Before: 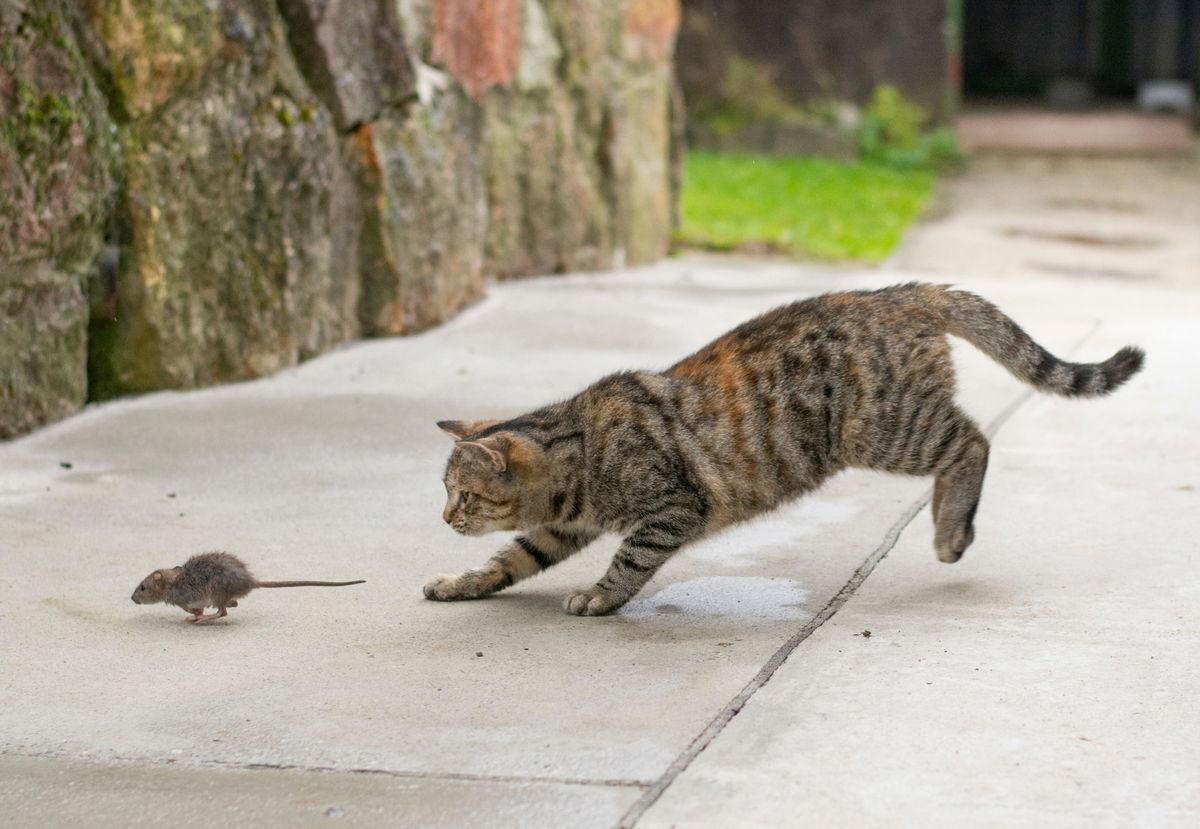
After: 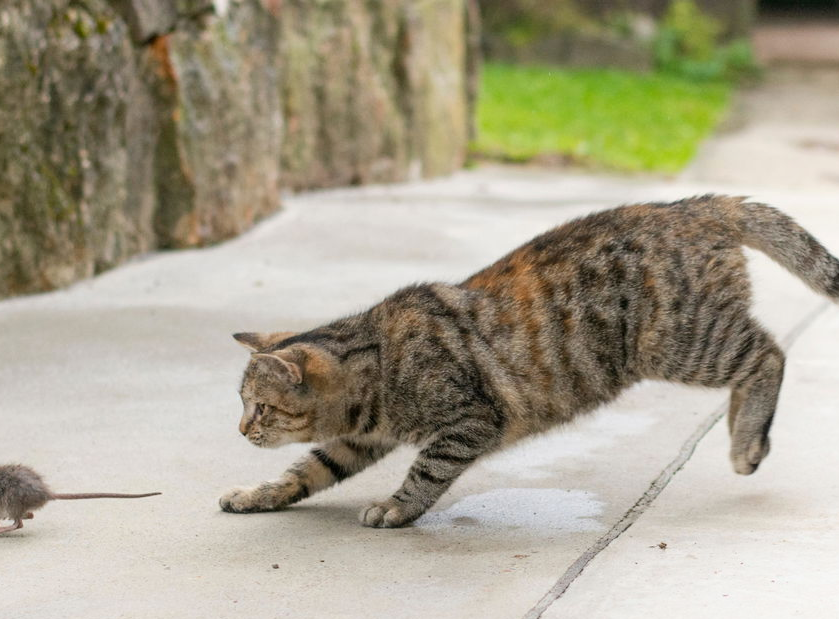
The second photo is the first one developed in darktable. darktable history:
shadows and highlights: shadows -24.28, highlights 49.77, soften with gaussian
crop and rotate: left 17.046%, top 10.659%, right 12.989%, bottom 14.553%
